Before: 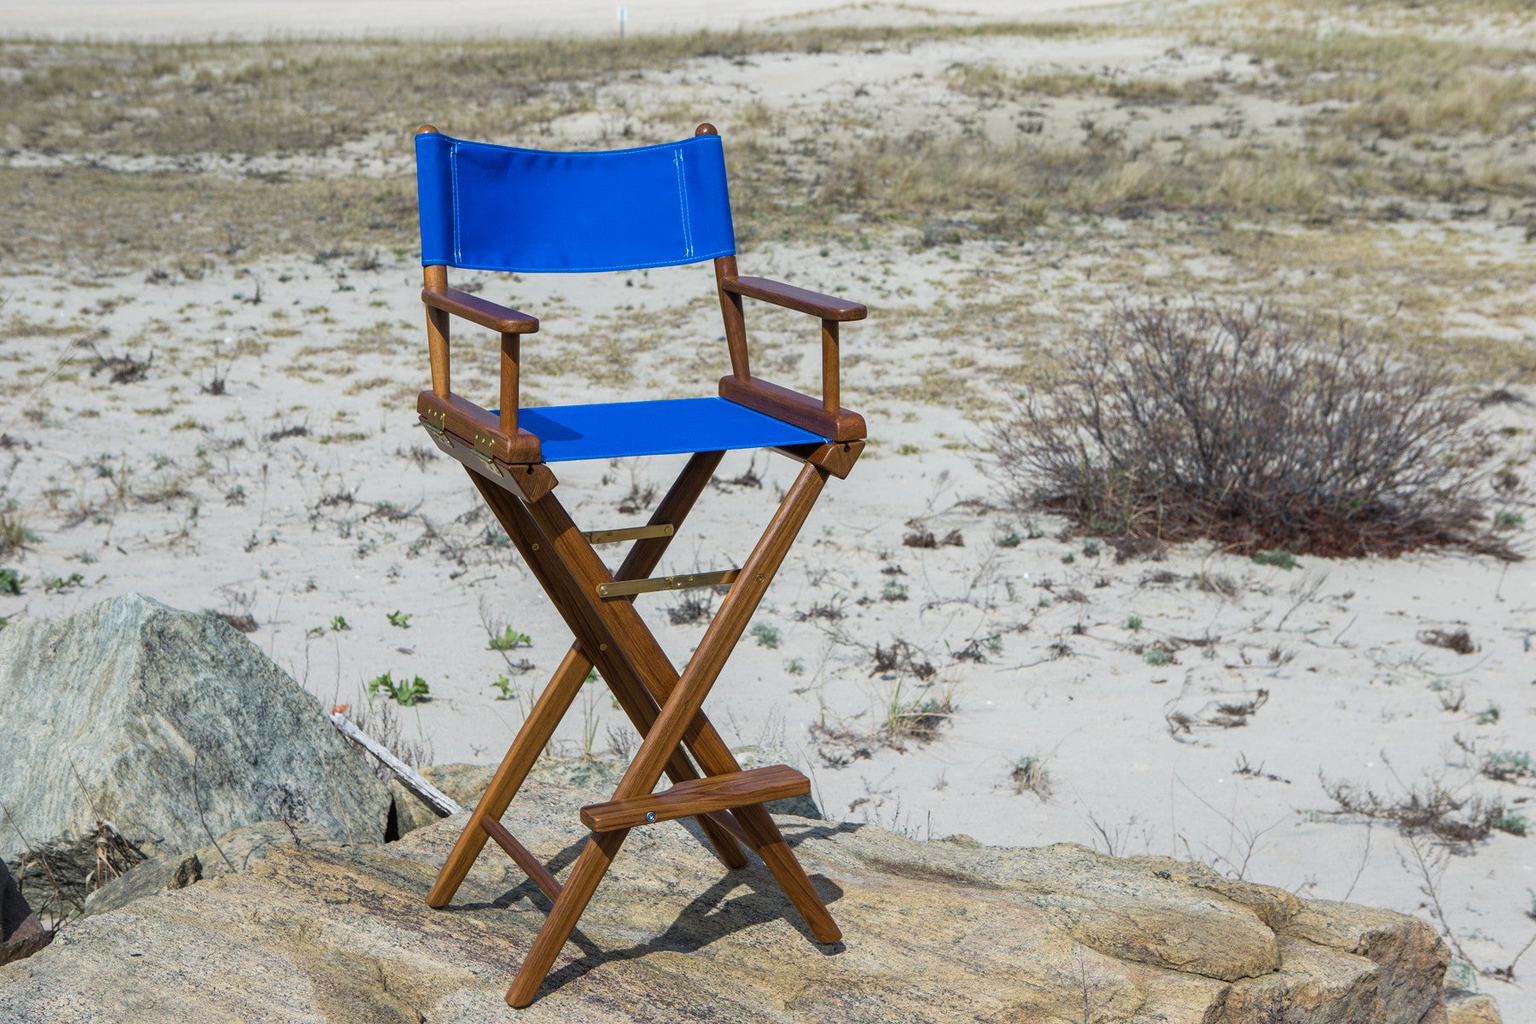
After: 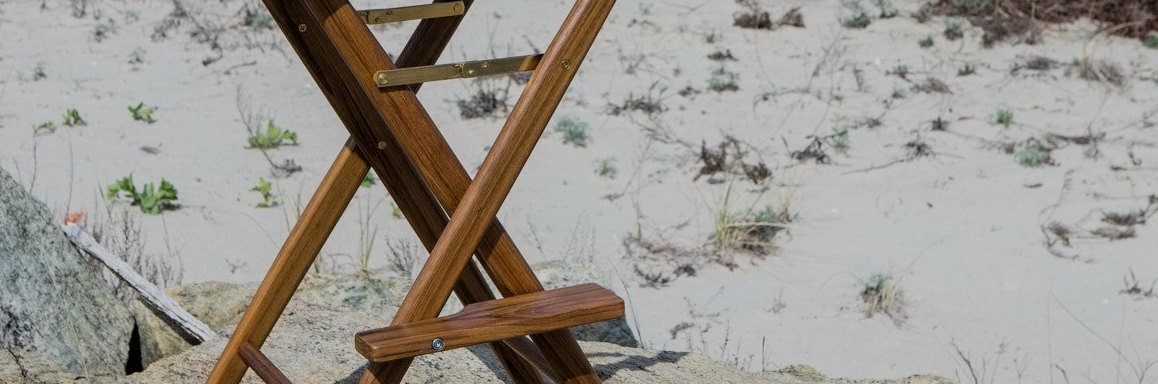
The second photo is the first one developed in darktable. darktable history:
crop: left 18.091%, top 51.13%, right 17.525%, bottom 16.85%
contrast equalizer: y [[0.5 ×6], [0.5 ×6], [0.5 ×6], [0 ×6], [0, 0, 0, 0.581, 0.011, 0]]
filmic rgb: black relative exposure -7.65 EV, white relative exposure 4.56 EV, hardness 3.61
